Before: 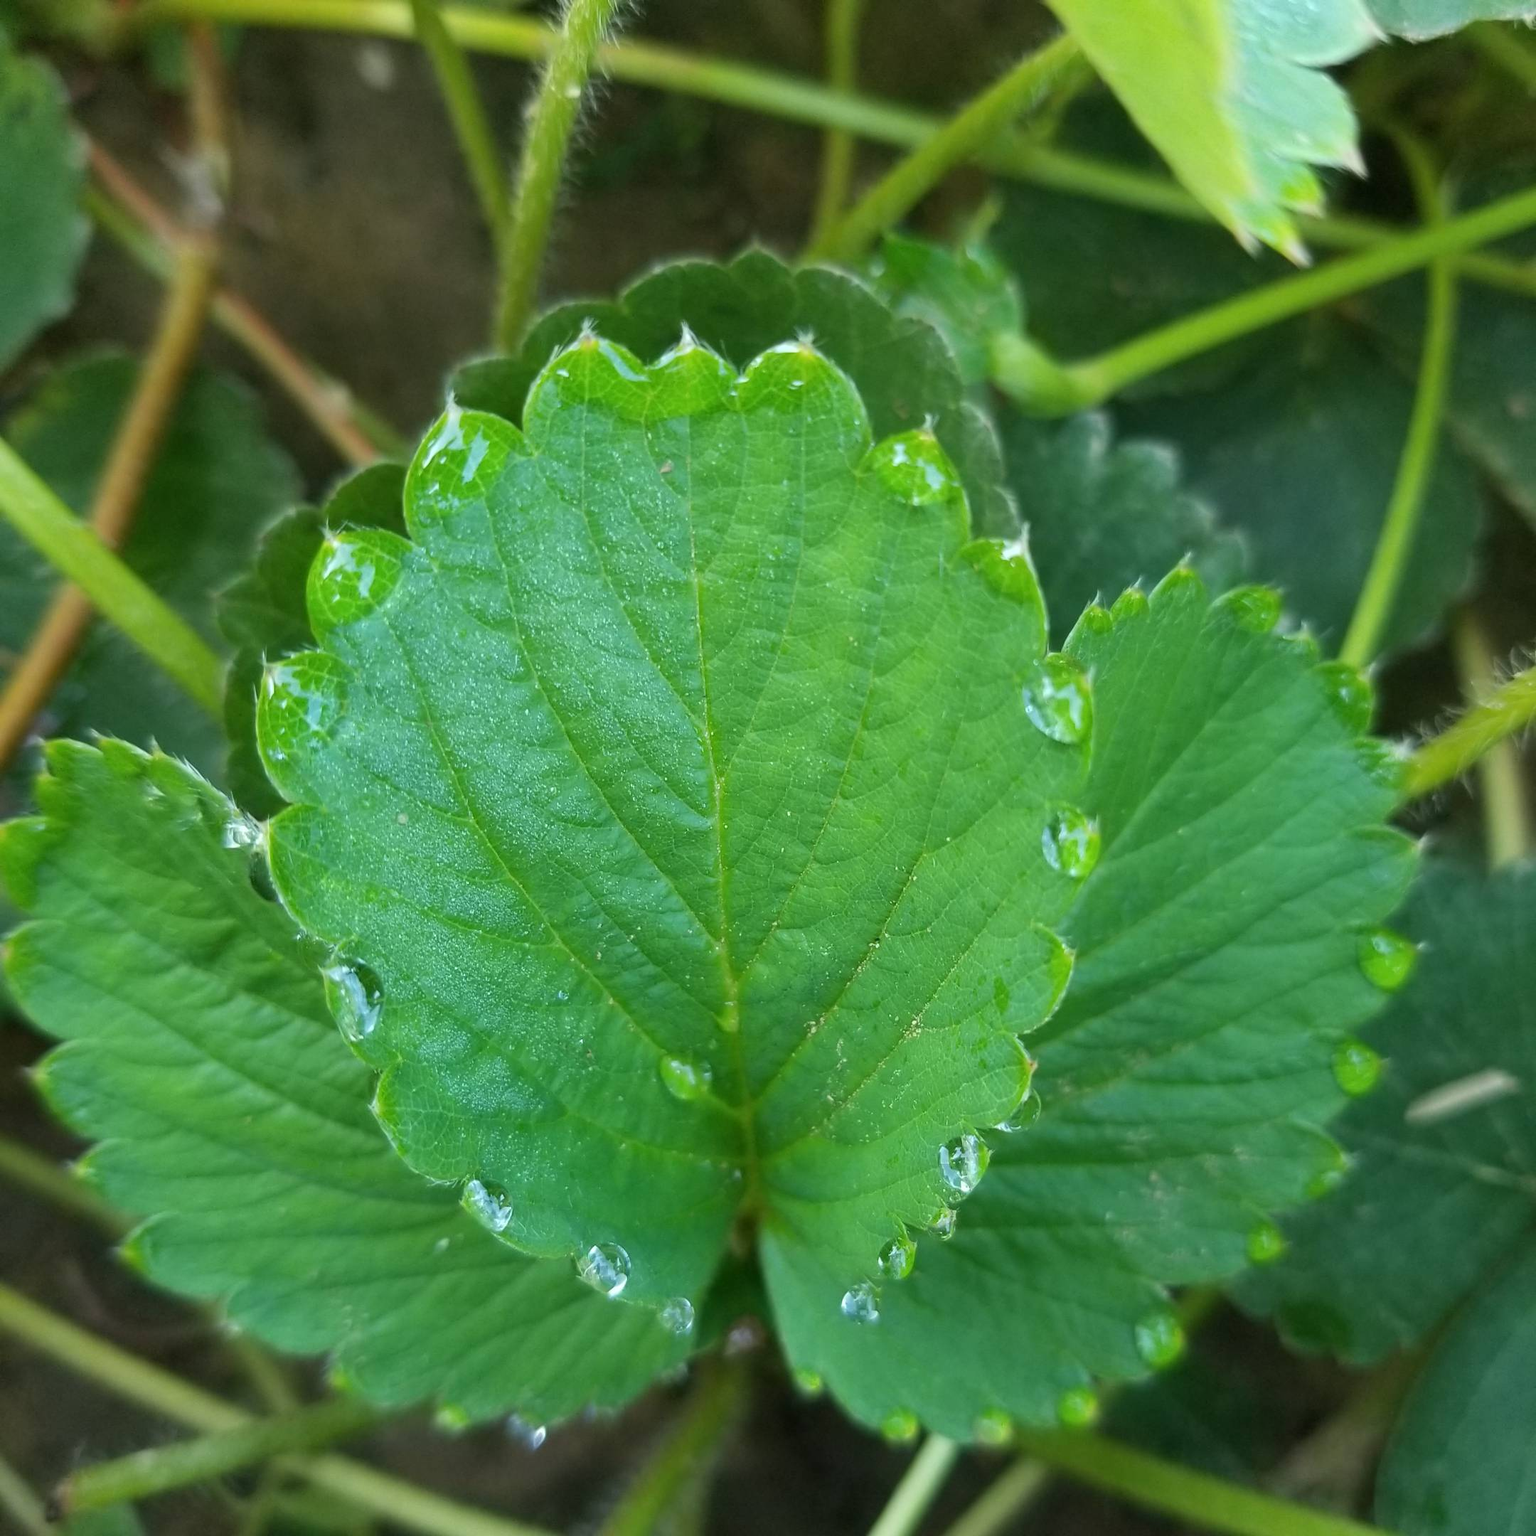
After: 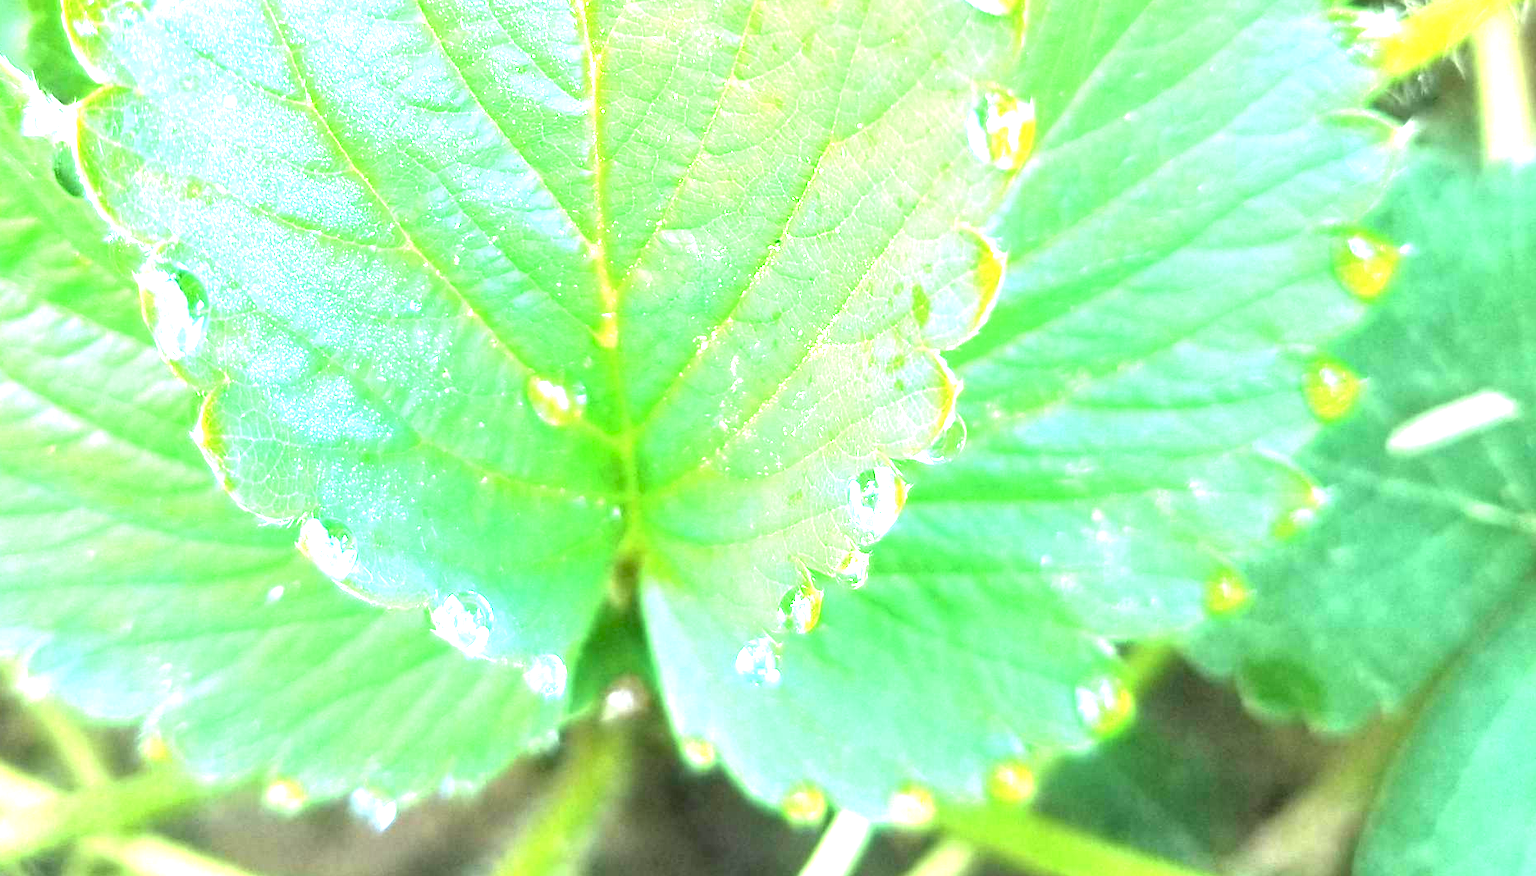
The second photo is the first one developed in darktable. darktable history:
exposure: exposure 3.021 EV, compensate highlight preservation false
crop and rotate: left 13.31%, top 47.59%, bottom 2.948%
